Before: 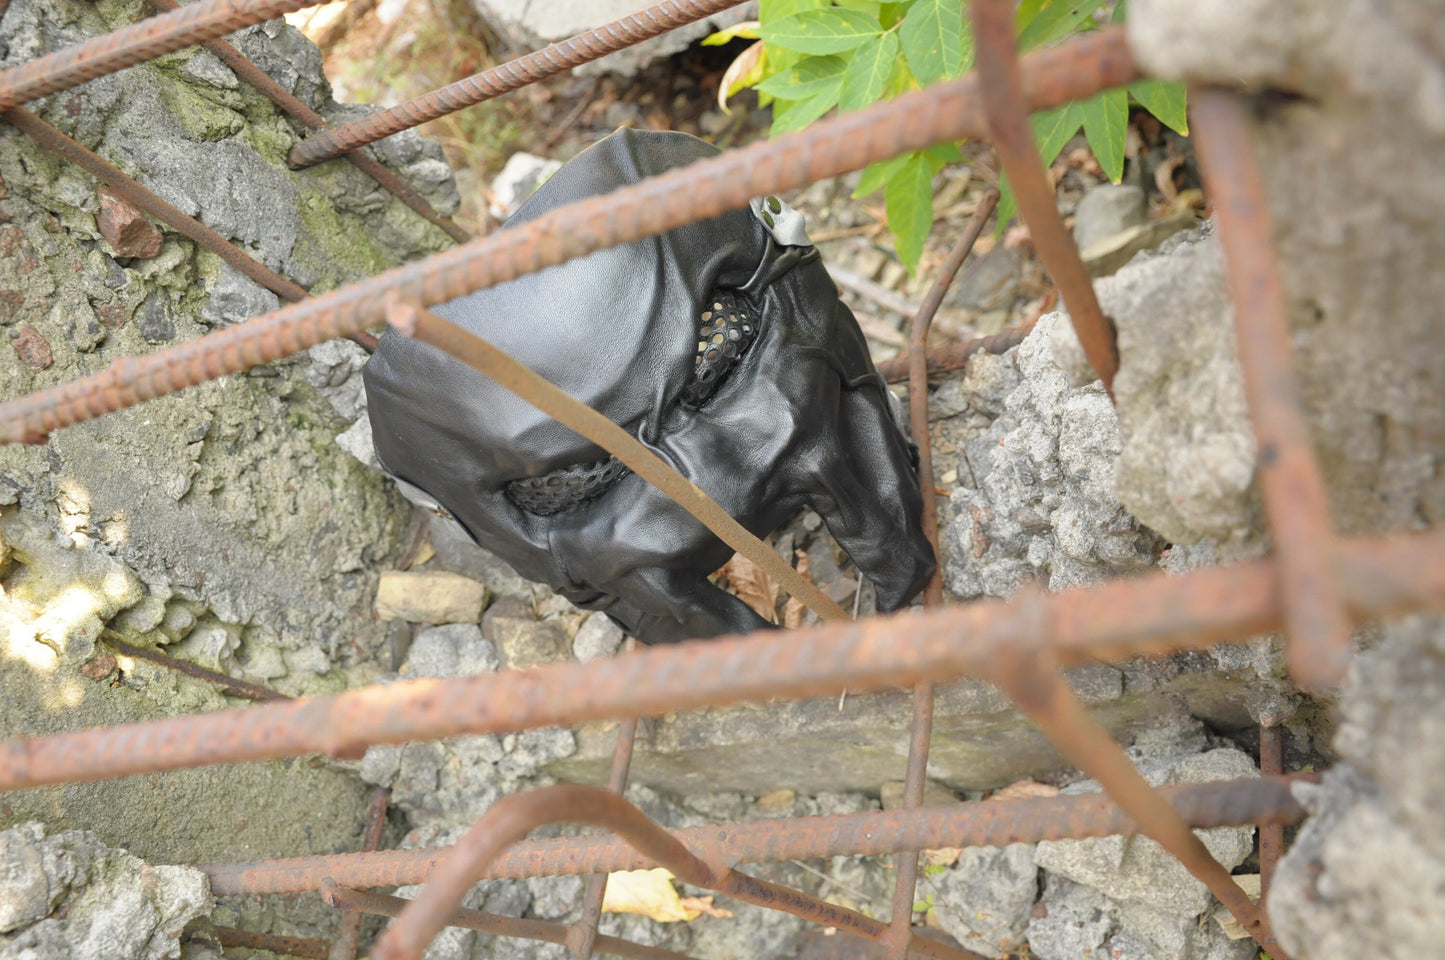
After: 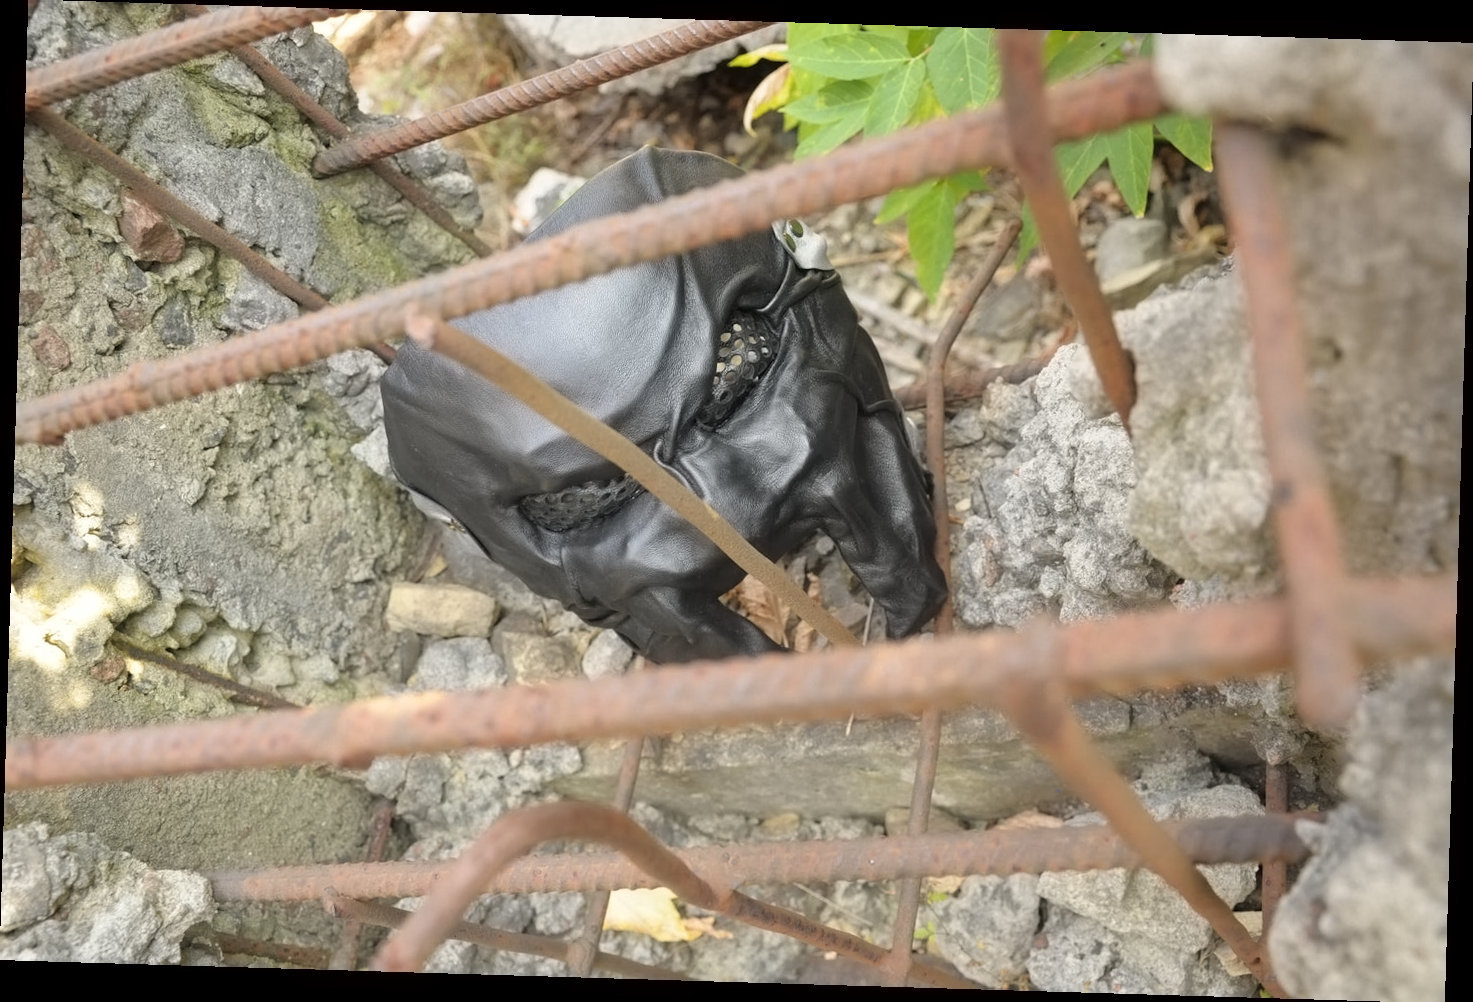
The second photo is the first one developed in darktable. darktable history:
rotate and perspective: rotation 1.72°, automatic cropping off
contrast equalizer: y [[0.5 ×6], [0.5 ×6], [0.5 ×6], [0 ×6], [0, 0.039, 0.251, 0.29, 0.293, 0.292]]
